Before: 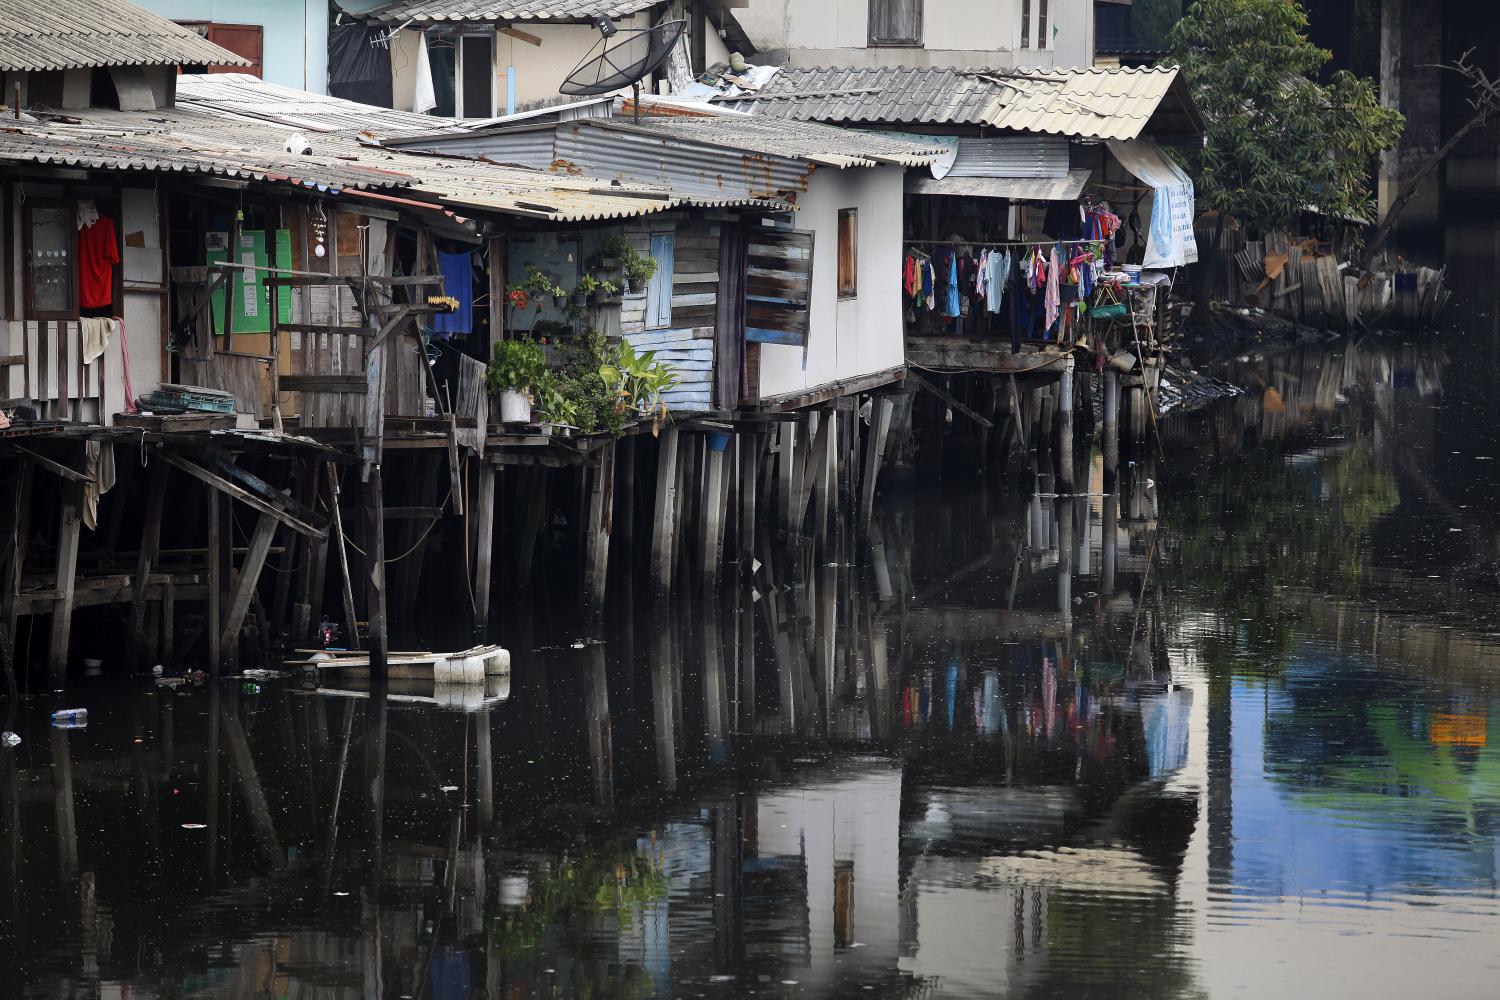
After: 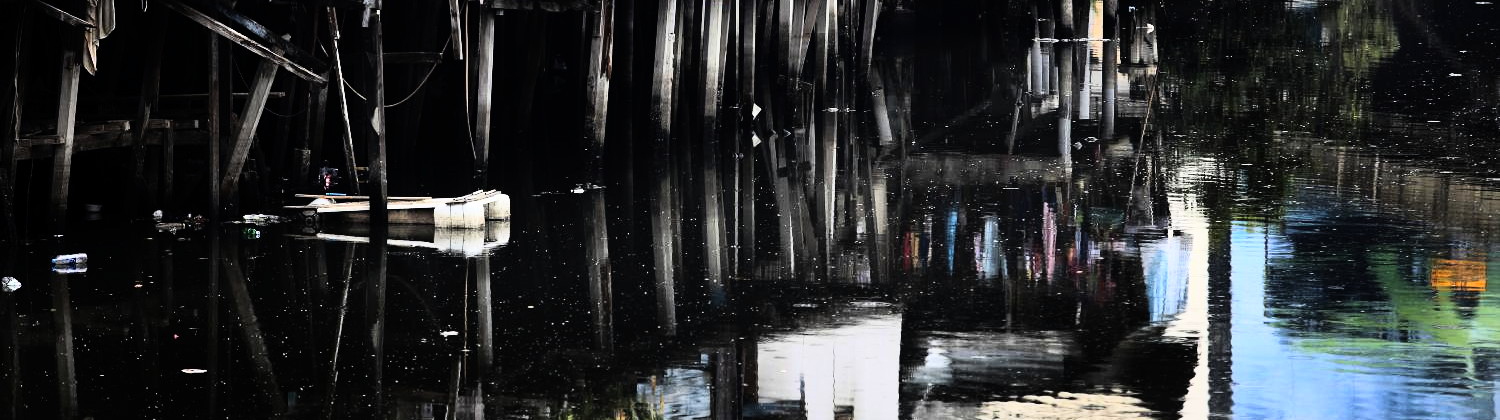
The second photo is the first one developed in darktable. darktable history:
crop: top 45.551%, bottom 12.262%
base curve: exposure shift 0, preserve colors none
rgb curve: curves: ch0 [(0, 0) (0.21, 0.15) (0.24, 0.21) (0.5, 0.75) (0.75, 0.96) (0.89, 0.99) (1, 1)]; ch1 [(0, 0.02) (0.21, 0.13) (0.25, 0.2) (0.5, 0.67) (0.75, 0.9) (0.89, 0.97) (1, 1)]; ch2 [(0, 0.02) (0.21, 0.13) (0.25, 0.2) (0.5, 0.67) (0.75, 0.9) (0.89, 0.97) (1, 1)], compensate middle gray true
